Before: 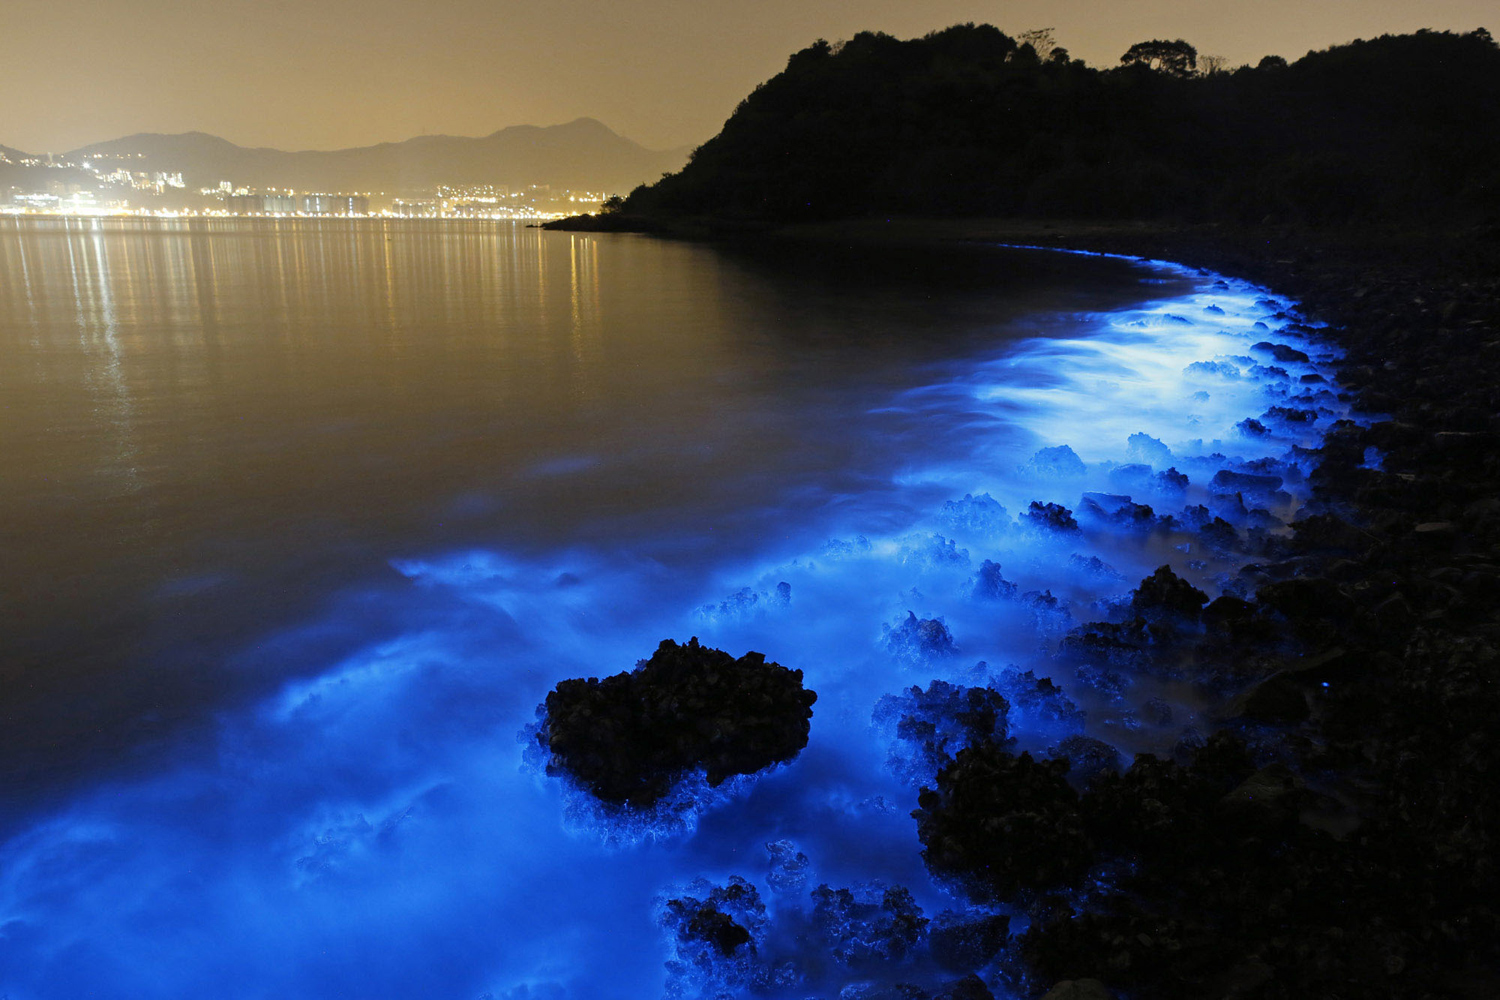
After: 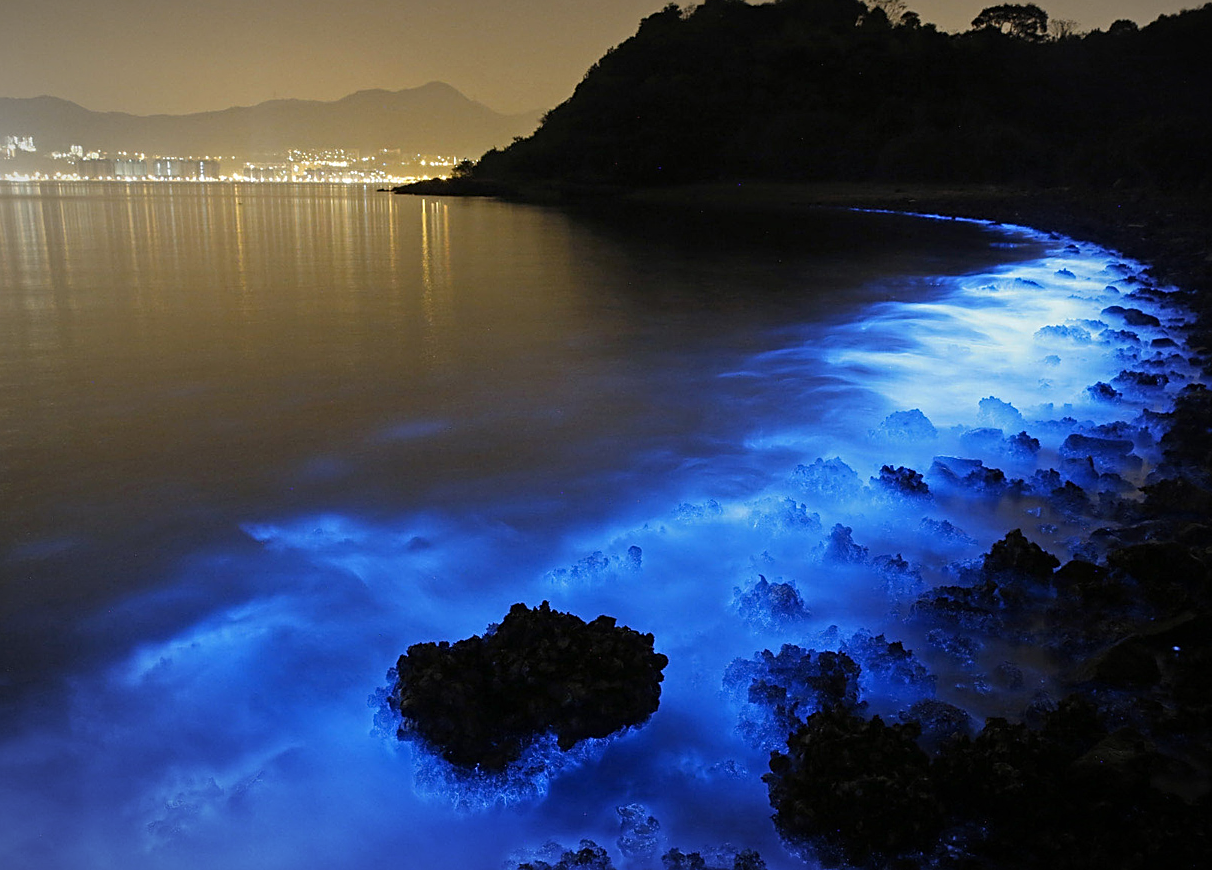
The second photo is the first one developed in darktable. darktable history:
vignetting: fall-off start 81.31%, fall-off radius 62.55%, brightness -0.465, saturation -0.303, automatic ratio true, width/height ratio 1.411, unbound false
sharpen: on, module defaults
crop: left 9.997%, top 3.612%, right 9.193%, bottom 9.372%
